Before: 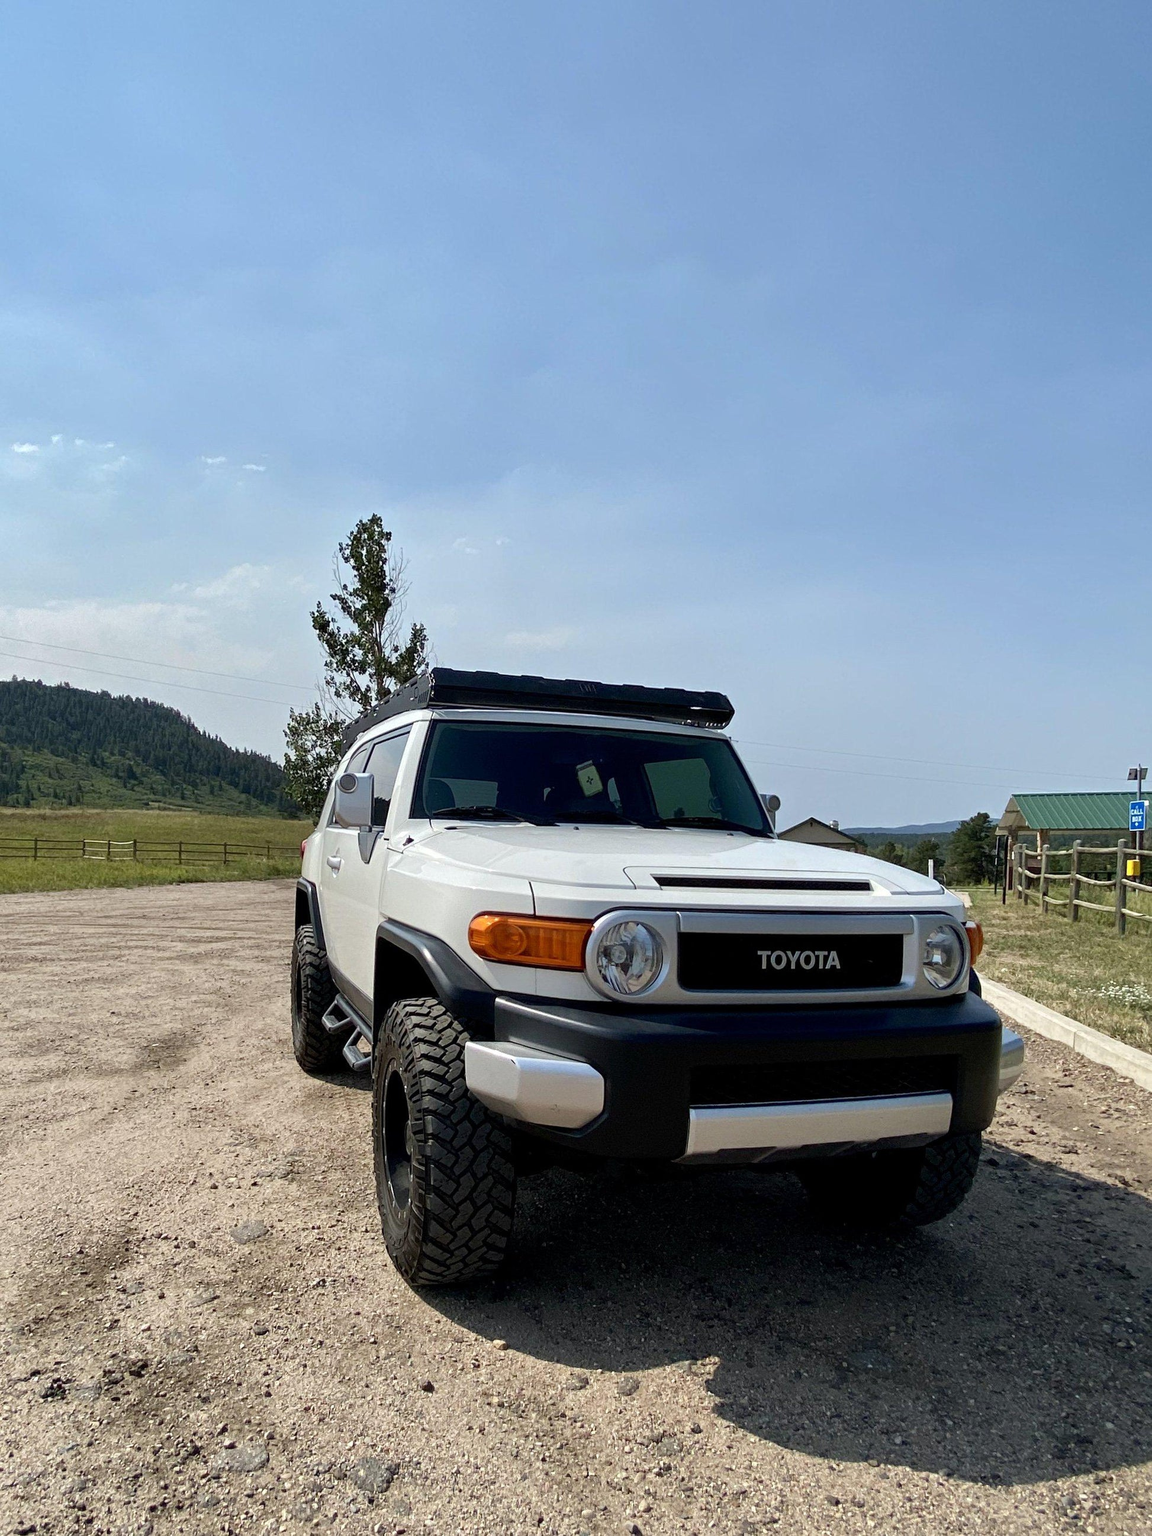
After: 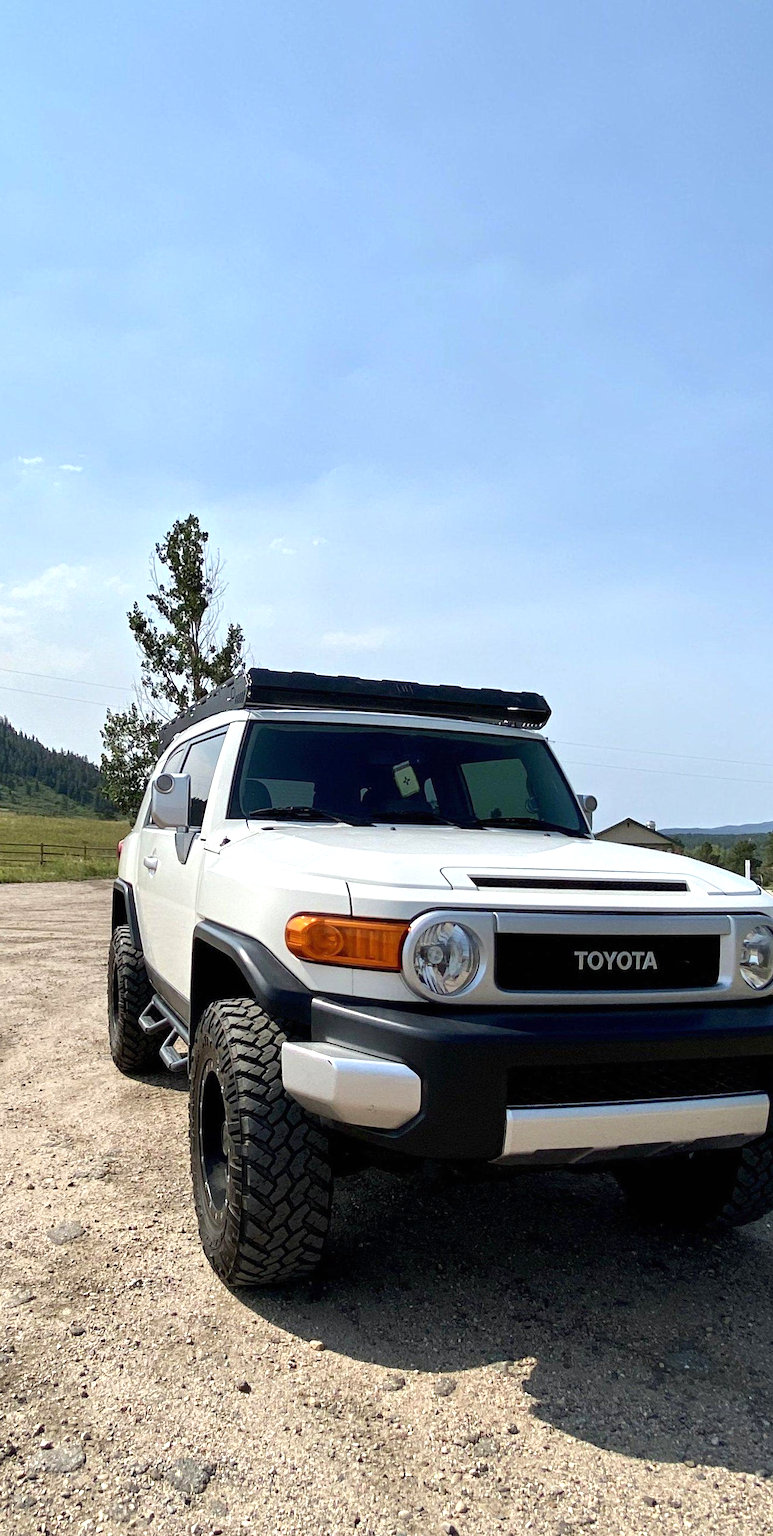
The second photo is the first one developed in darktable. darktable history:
crop and rotate: left 15.977%, right 16.847%
exposure: black level correction 0, exposure 0.499 EV, compensate highlight preservation false
